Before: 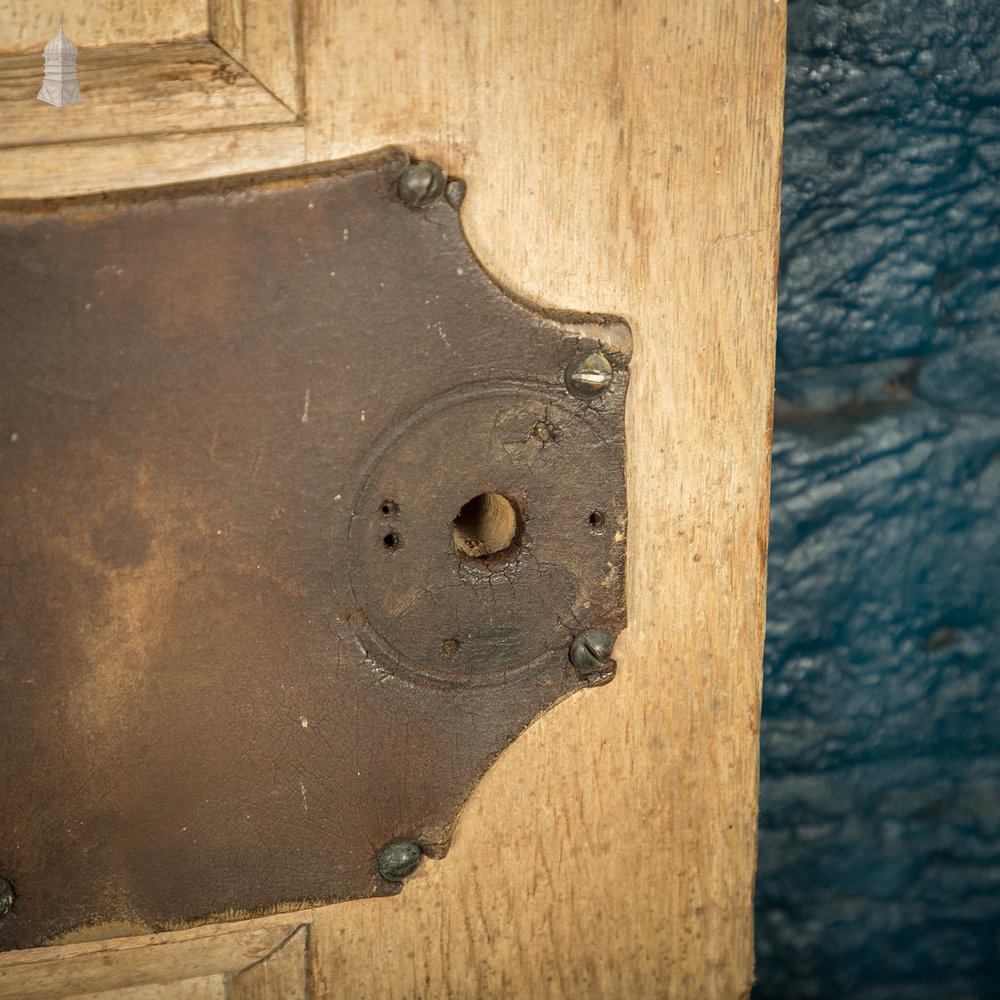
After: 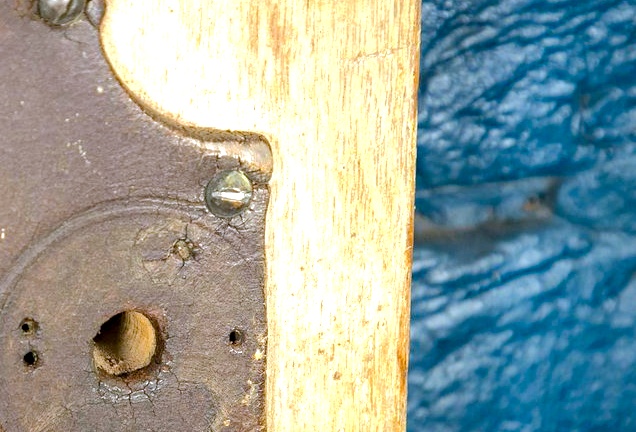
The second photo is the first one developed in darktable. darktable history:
haze removal: adaptive false
crop: left 36.005%, top 18.293%, right 0.31%, bottom 38.444%
color balance rgb: perceptual saturation grading › global saturation 25%, global vibrance 10%
base curve: curves: ch0 [(0, 0) (0.235, 0.266) (0.503, 0.496) (0.786, 0.72) (1, 1)]
white balance: red 0.948, green 1.02, blue 1.176
exposure: black level correction 0, exposure 1 EV, compensate exposure bias true, compensate highlight preservation false
